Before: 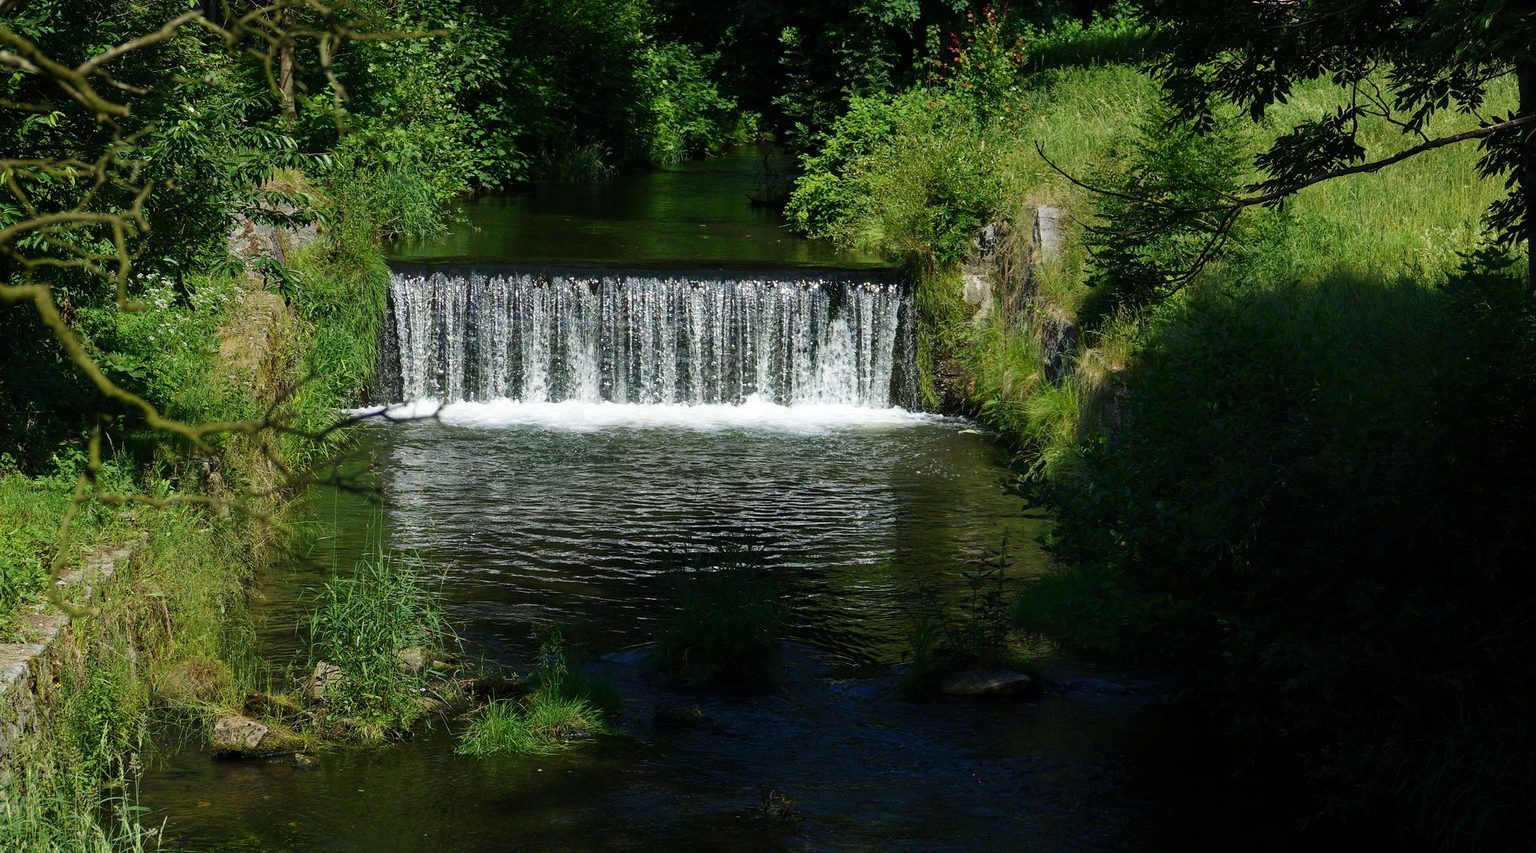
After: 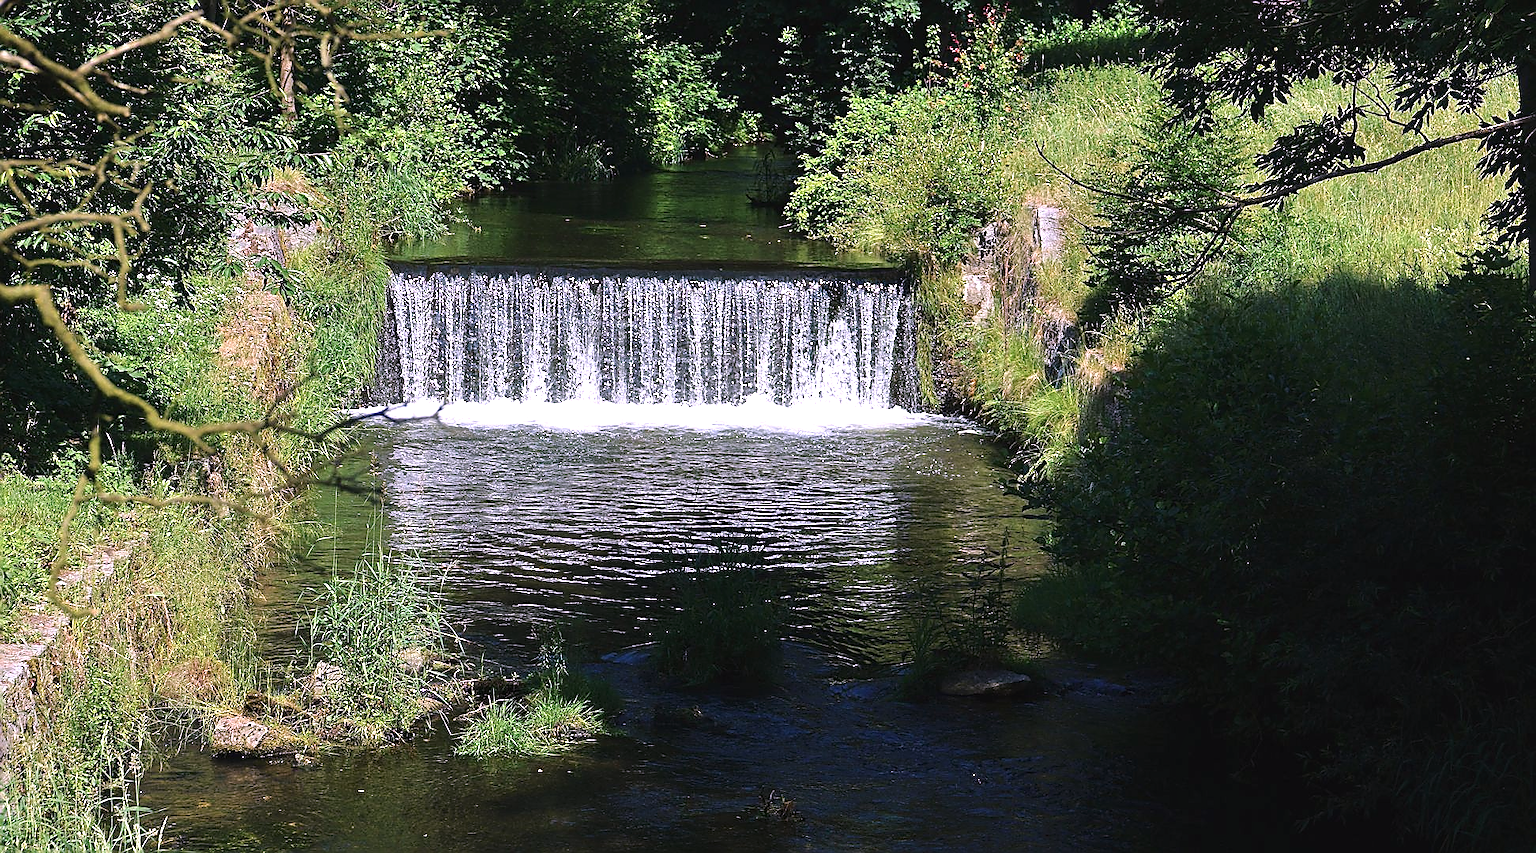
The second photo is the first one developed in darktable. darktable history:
sharpen: radius 1.4, amount 1.25, threshold 0.7
color correction: highlights a* 15.46, highlights b* -20.56
tone equalizer: -8 EV 0.001 EV, -7 EV -0.004 EV, -6 EV 0.009 EV, -5 EV 0.032 EV, -4 EV 0.276 EV, -3 EV 0.644 EV, -2 EV 0.584 EV, -1 EV 0.187 EV, +0 EV 0.024 EV
exposure: black level correction -0.002, exposure 0.708 EV, compensate exposure bias true, compensate highlight preservation false
